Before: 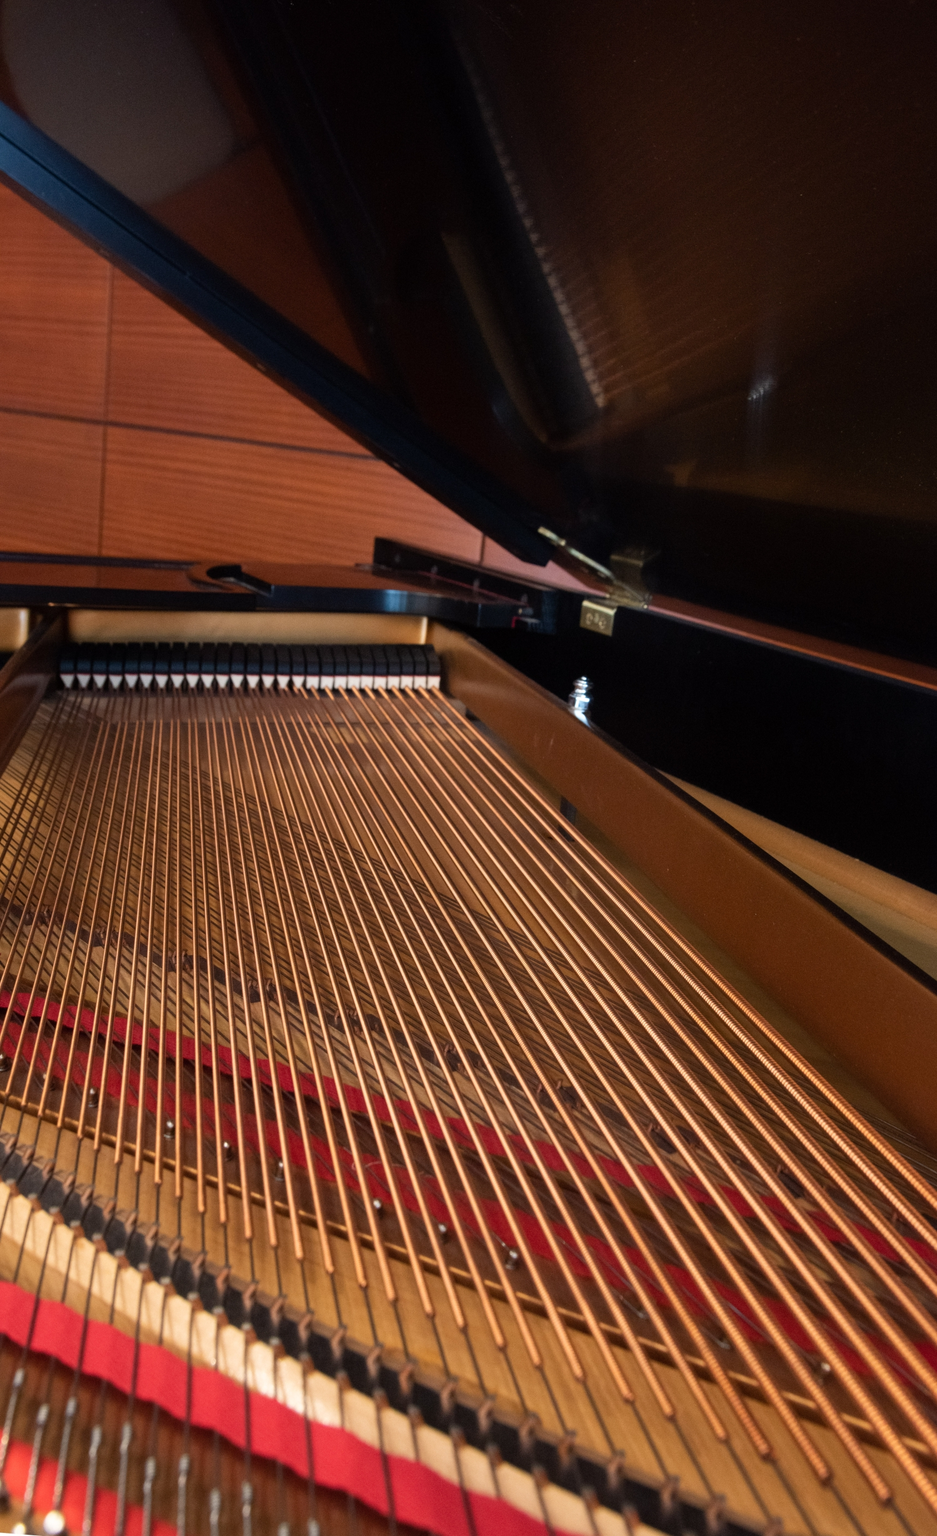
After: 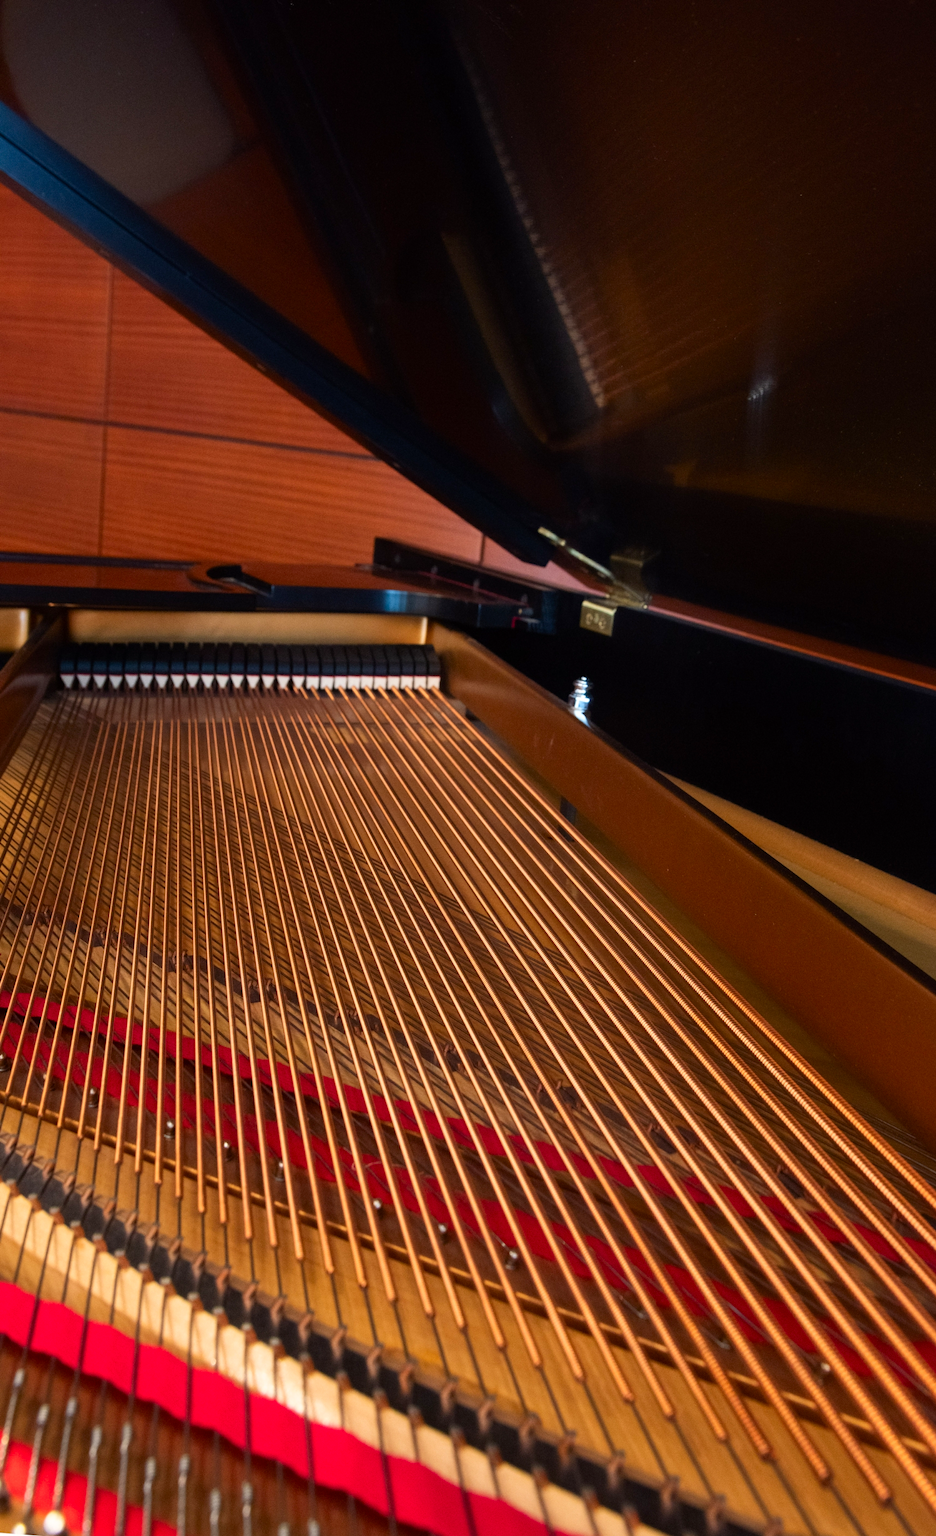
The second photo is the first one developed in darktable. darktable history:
contrast brightness saturation: contrast 0.09, saturation 0.28
